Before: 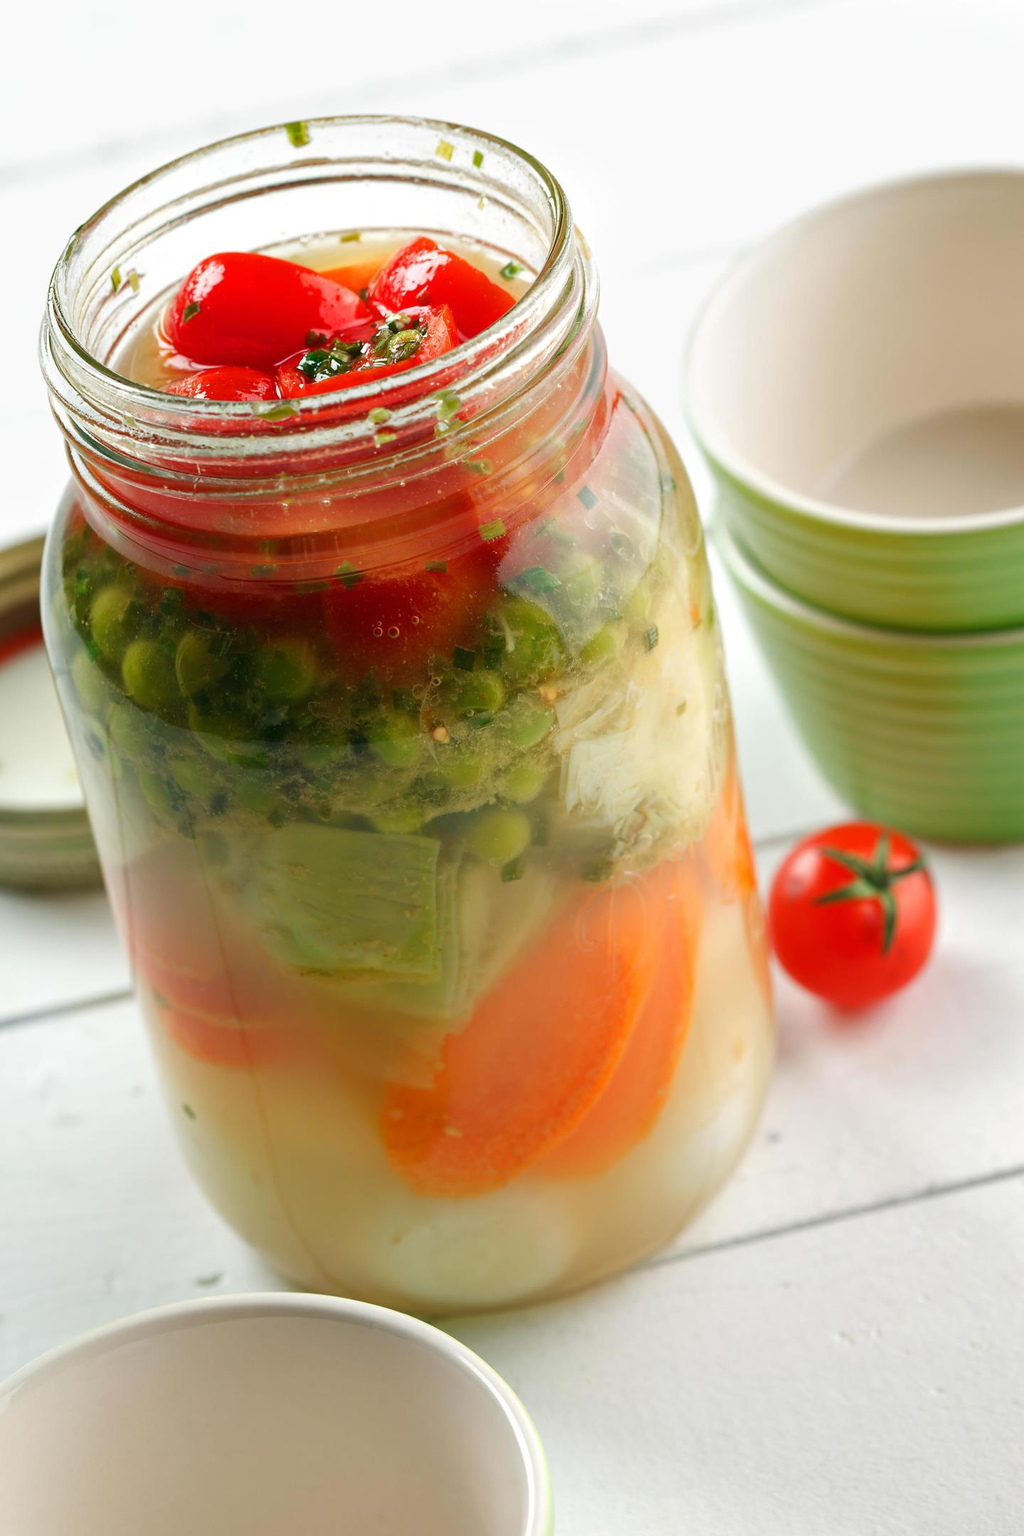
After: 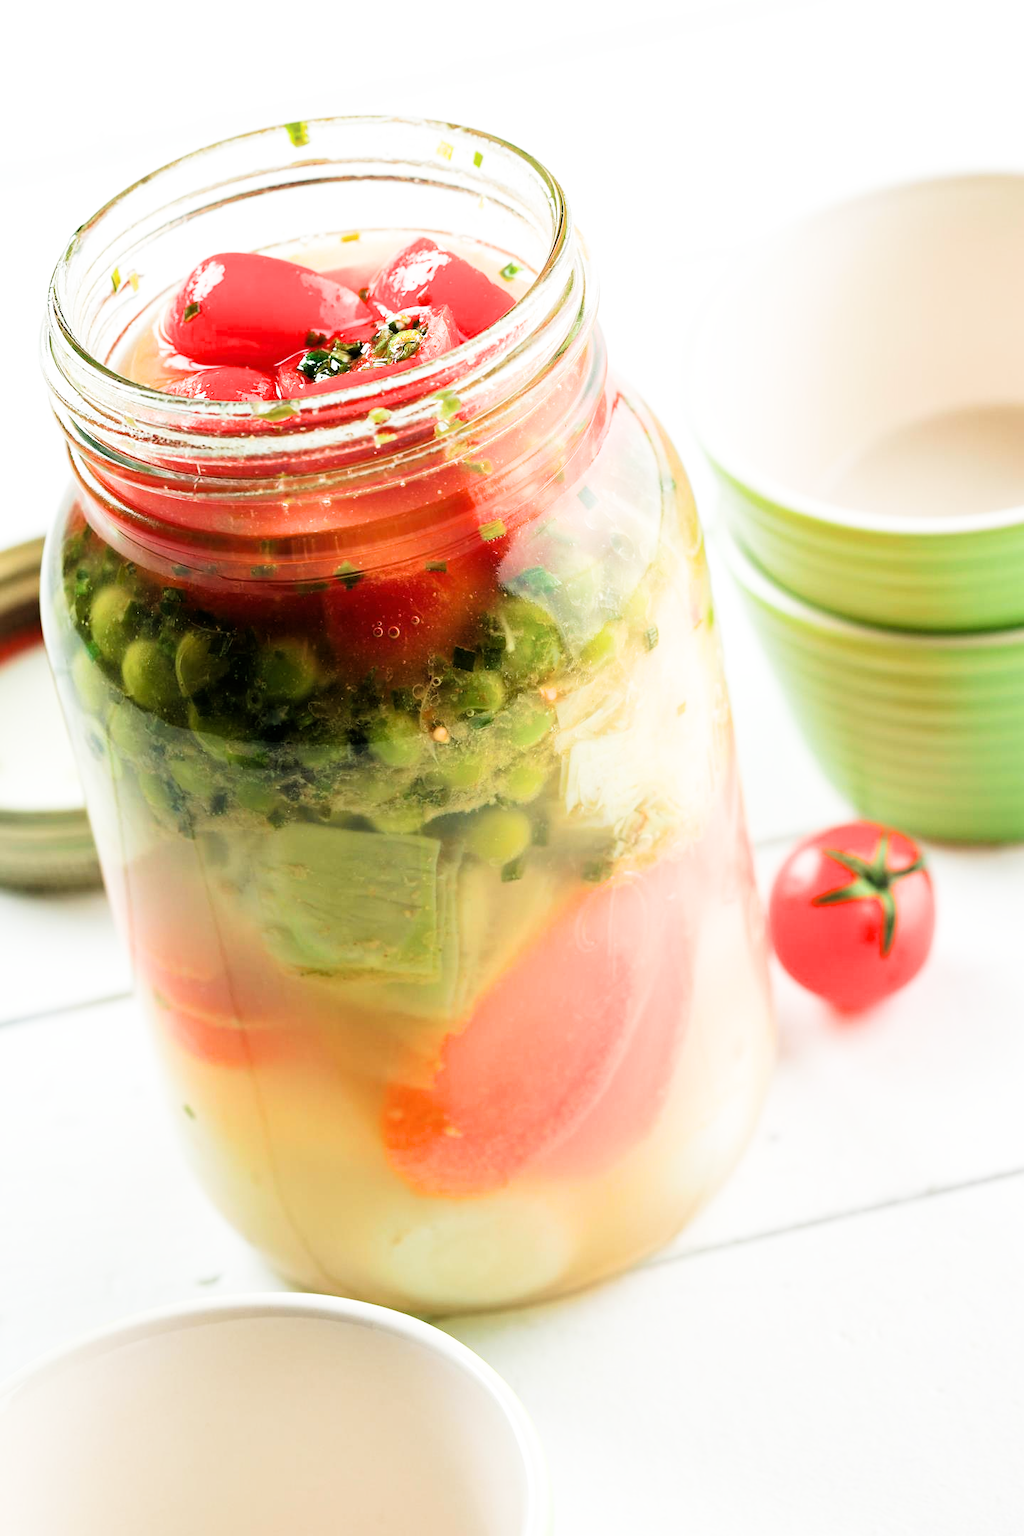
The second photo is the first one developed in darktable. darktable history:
filmic rgb: black relative exposure -5 EV, white relative exposure 3.5 EV, hardness 3.19, contrast 1.5, highlights saturation mix -50%
exposure: exposure 1 EV, compensate highlight preservation false
